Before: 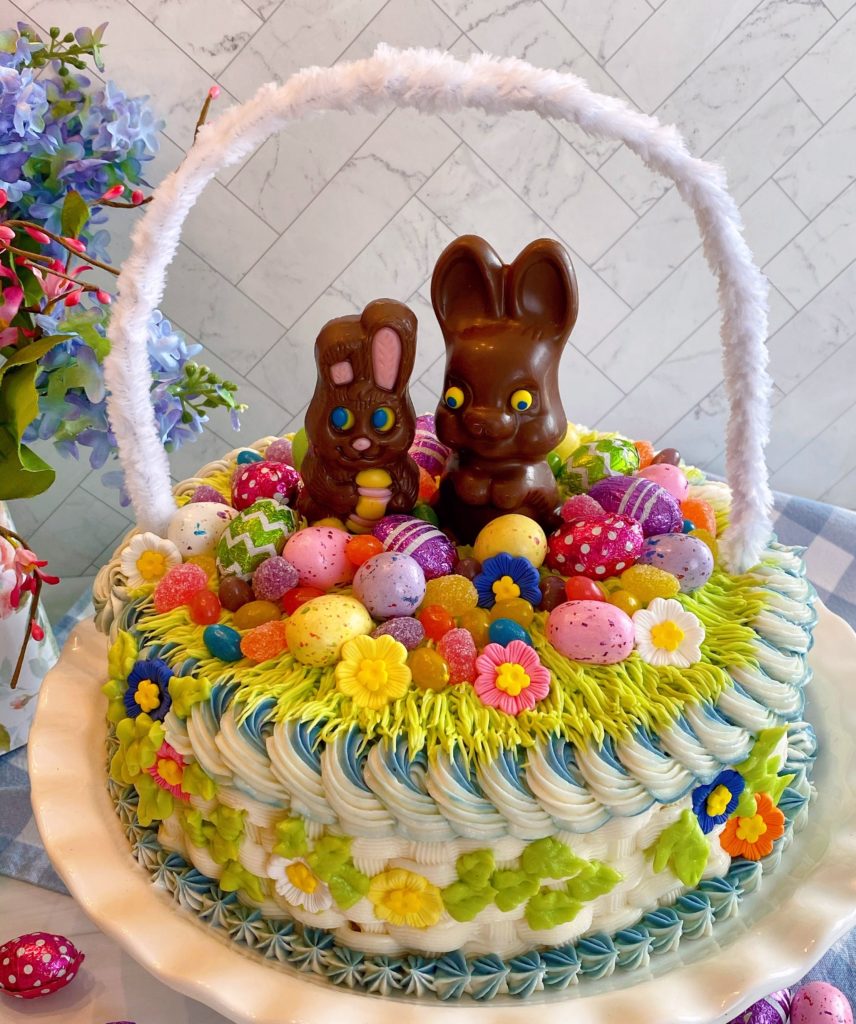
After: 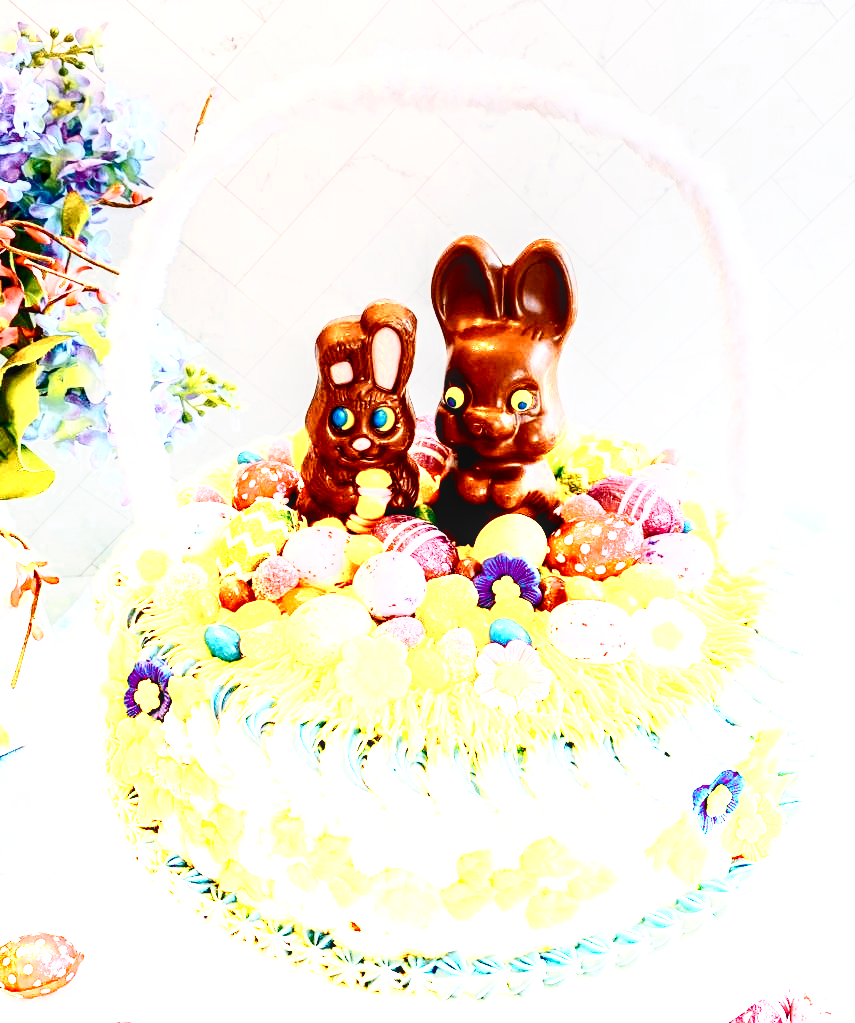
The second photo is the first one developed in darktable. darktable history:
color zones: curves: ch0 [(0.018, 0.548) (0.197, 0.654) (0.425, 0.447) (0.605, 0.658) (0.732, 0.579)]; ch1 [(0.105, 0.531) (0.224, 0.531) (0.386, 0.39) (0.618, 0.456) (0.732, 0.456) (0.956, 0.421)]; ch2 [(0.039, 0.583) (0.215, 0.465) (0.399, 0.544) (0.465, 0.548) (0.614, 0.447) (0.724, 0.43) (0.882, 0.623) (0.956, 0.632)]
exposure: black level correction 0.009, exposure 0.119 EV, compensate highlight preservation false
graduated density: density -3.9 EV
local contrast: on, module defaults
contrast brightness saturation: contrast 0.39, brightness 0.1
base curve: curves: ch0 [(0, 0) (0.028, 0.03) (0.121, 0.232) (0.46, 0.748) (0.859, 0.968) (1, 1)], preserve colors none
